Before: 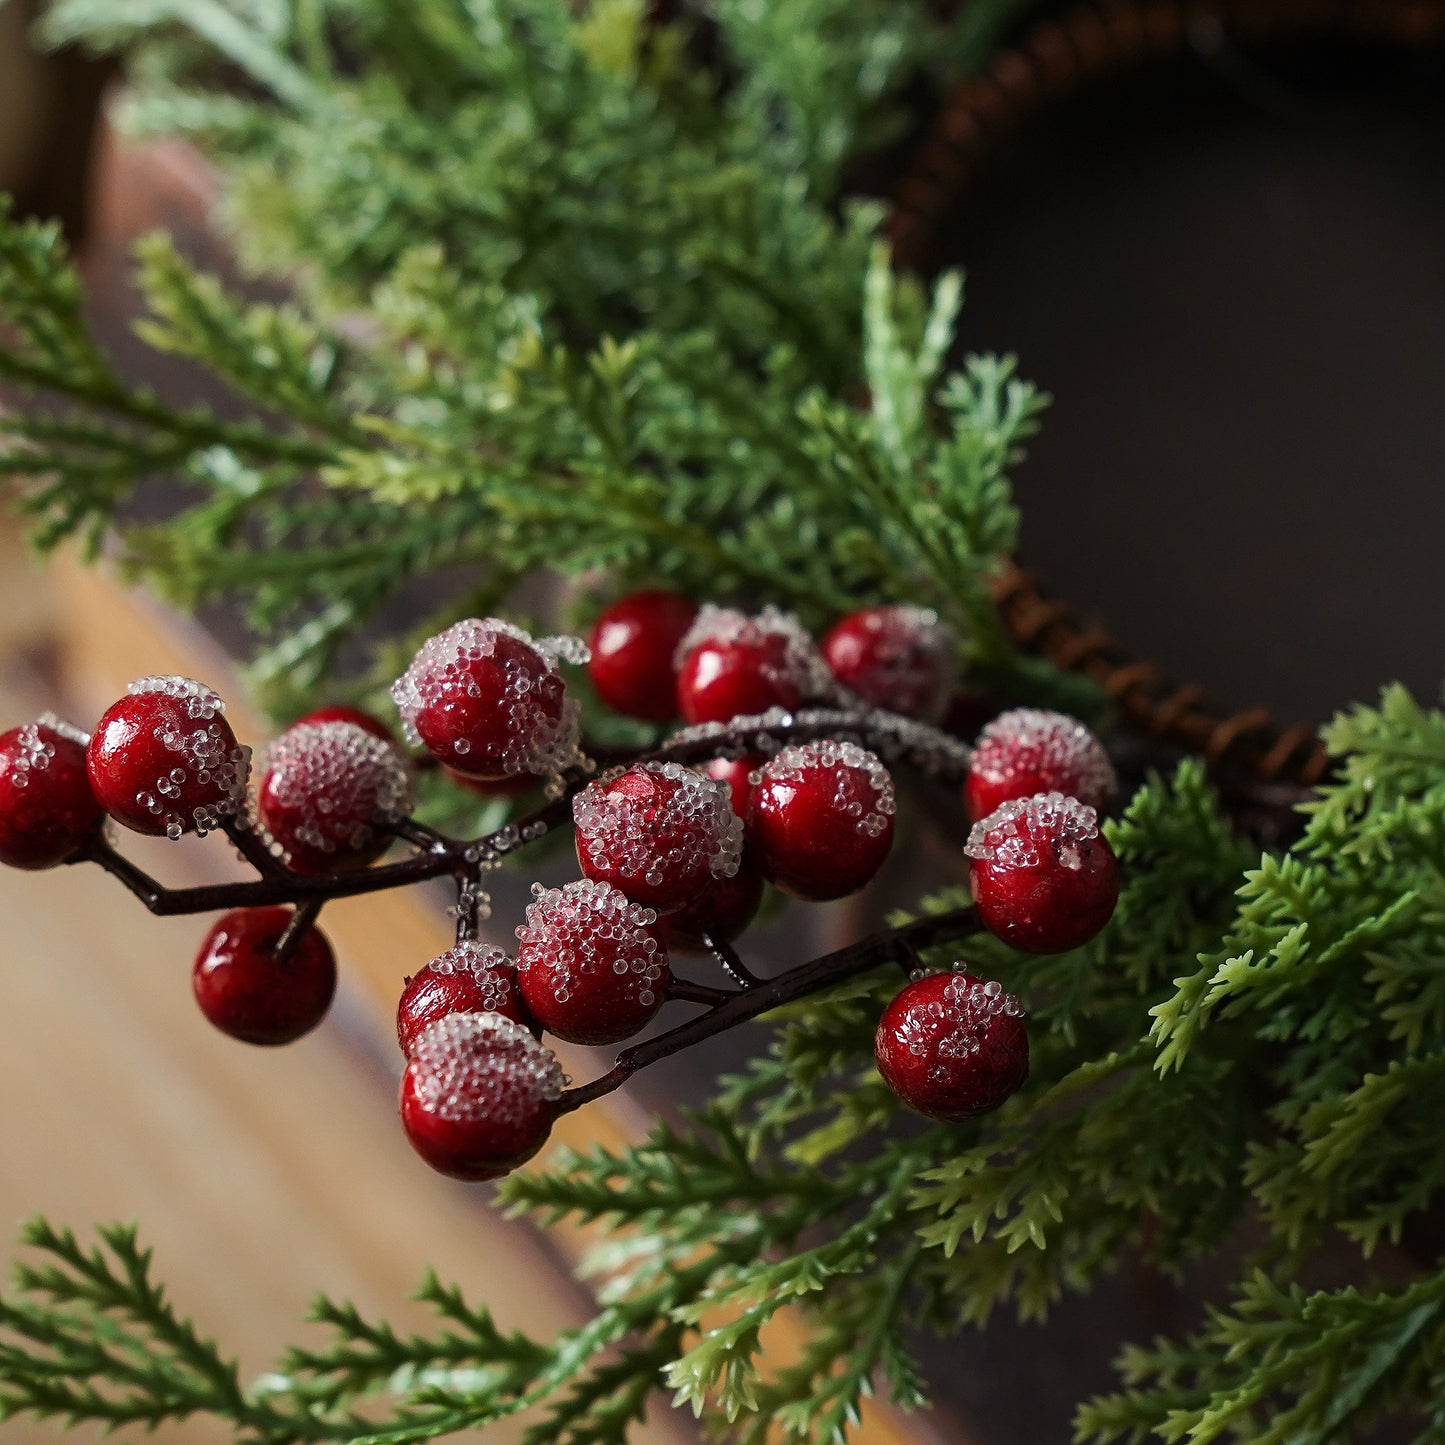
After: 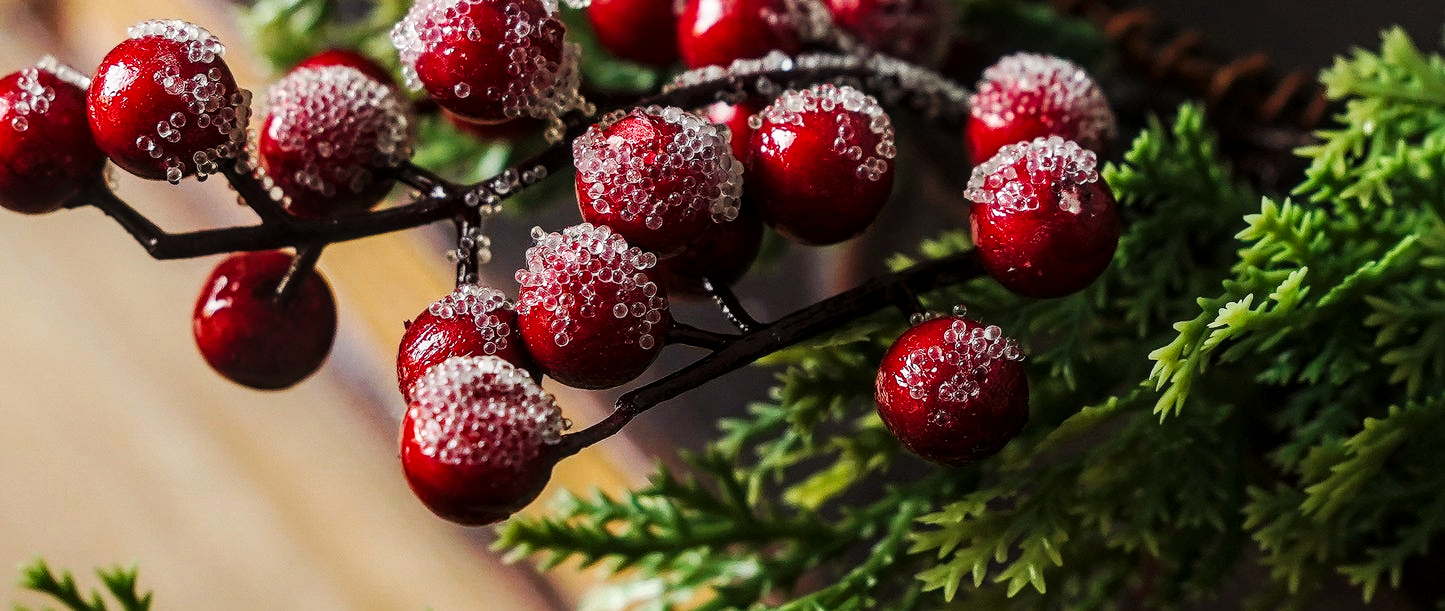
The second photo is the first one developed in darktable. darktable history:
base curve: curves: ch0 [(0, 0) (0.032, 0.025) (0.121, 0.166) (0.206, 0.329) (0.605, 0.79) (1, 1)], exposure shift 0.01, preserve colors none
local contrast: on, module defaults
crop: top 45.45%, bottom 12.229%
